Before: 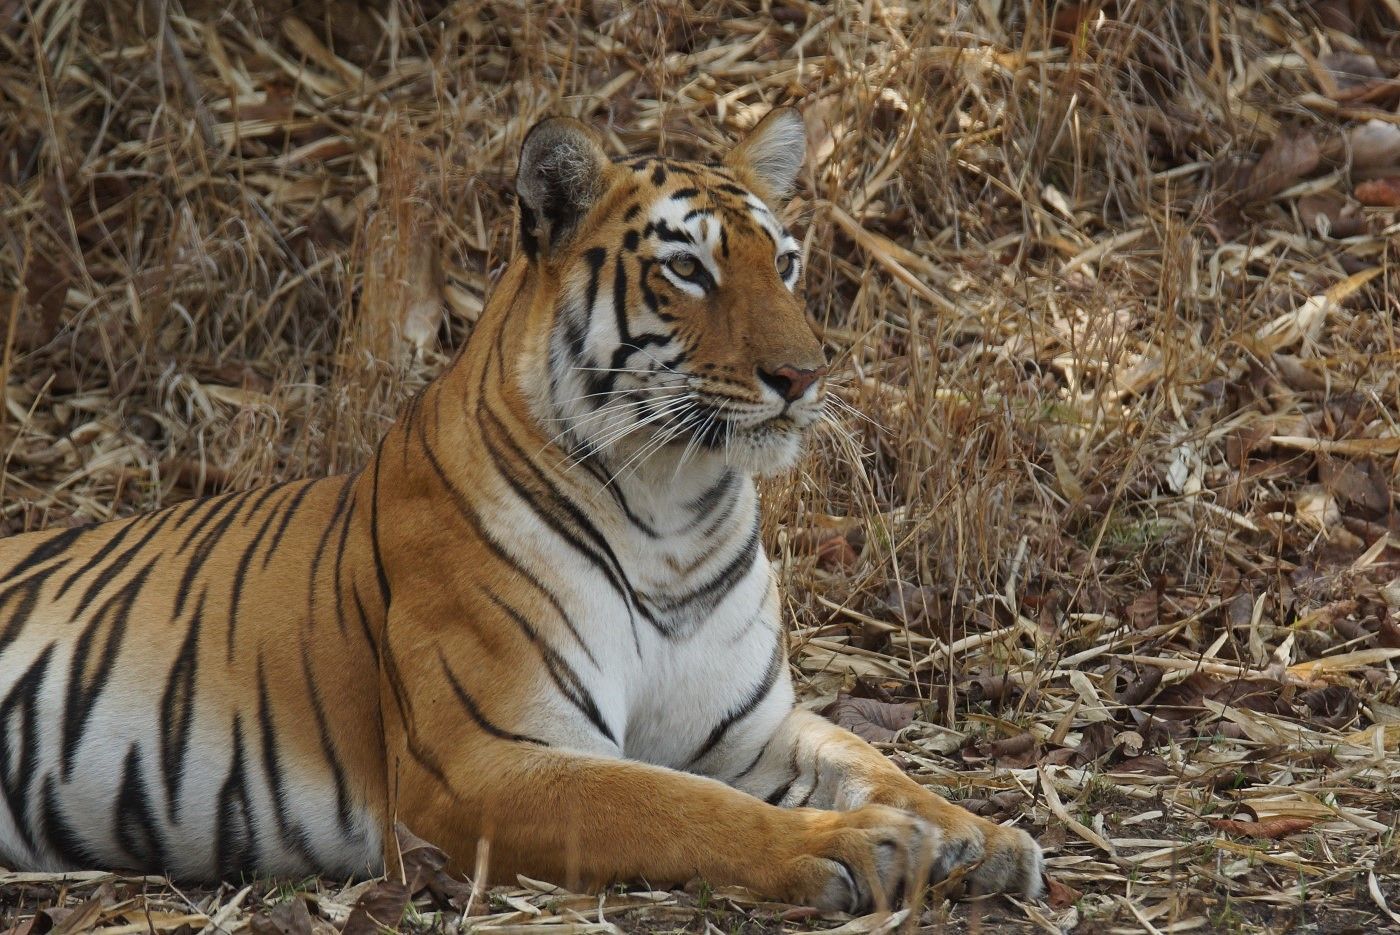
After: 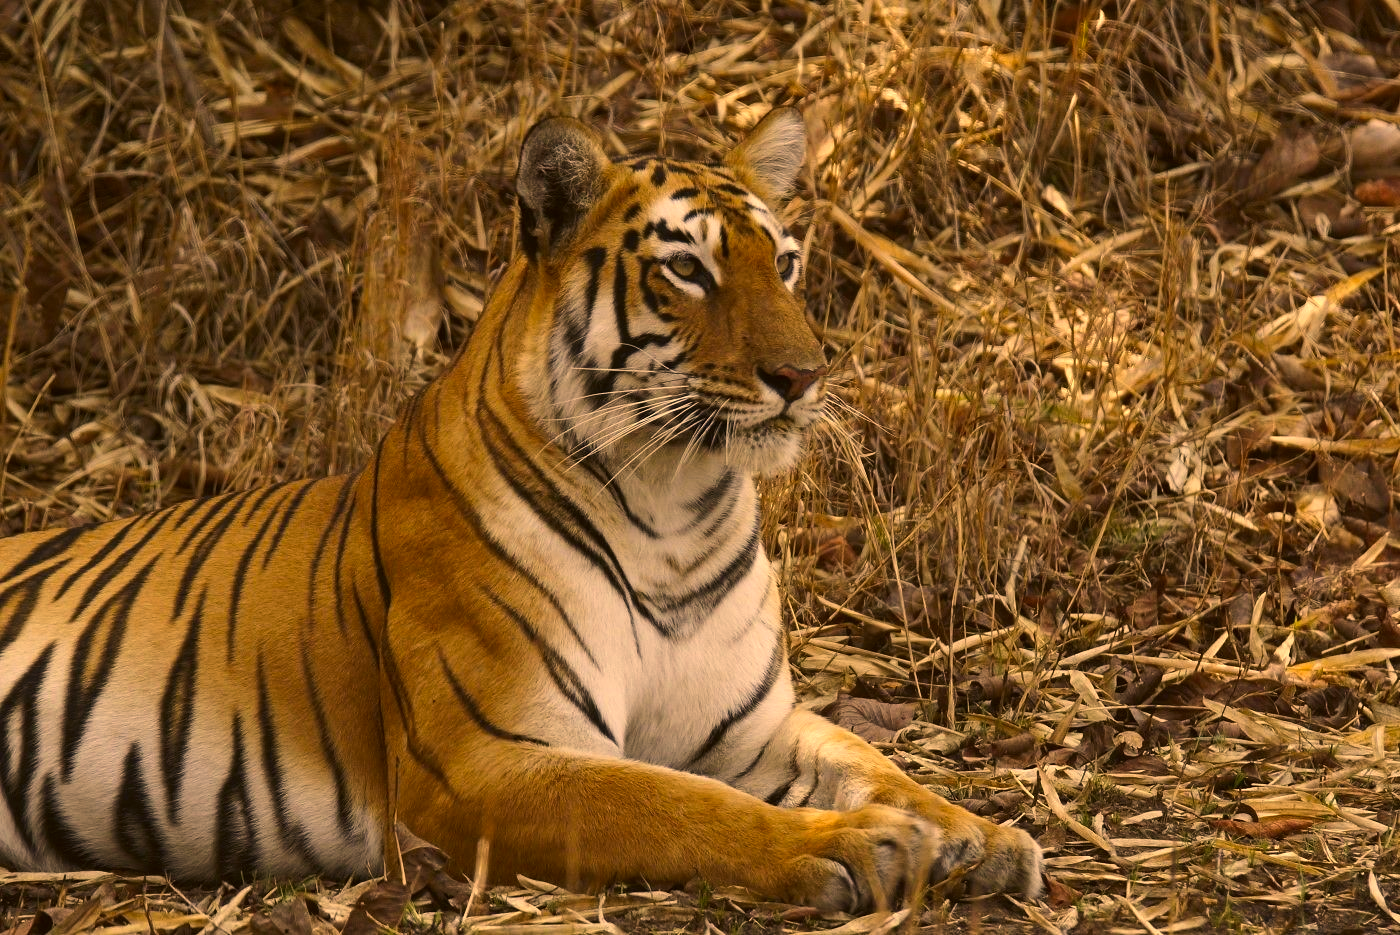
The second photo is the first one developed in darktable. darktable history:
contrast brightness saturation: contrast -0.016, brightness -0.005, saturation 0.026
color correction: highlights a* 18.63, highlights b* 34.84, shadows a* 1.83, shadows b* 6.12, saturation 1.04
tone equalizer: -8 EV -0.414 EV, -7 EV -0.378 EV, -6 EV -0.307 EV, -5 EV -0.25 EV, -3 EV 0.224 EV, -2 EV 0.325 EV, -1 EV 0.382 EV, +0 EV 0.414 EV, edges refinement/feathering 500, mask exposure compensation -1.57 EV, preserve details no
